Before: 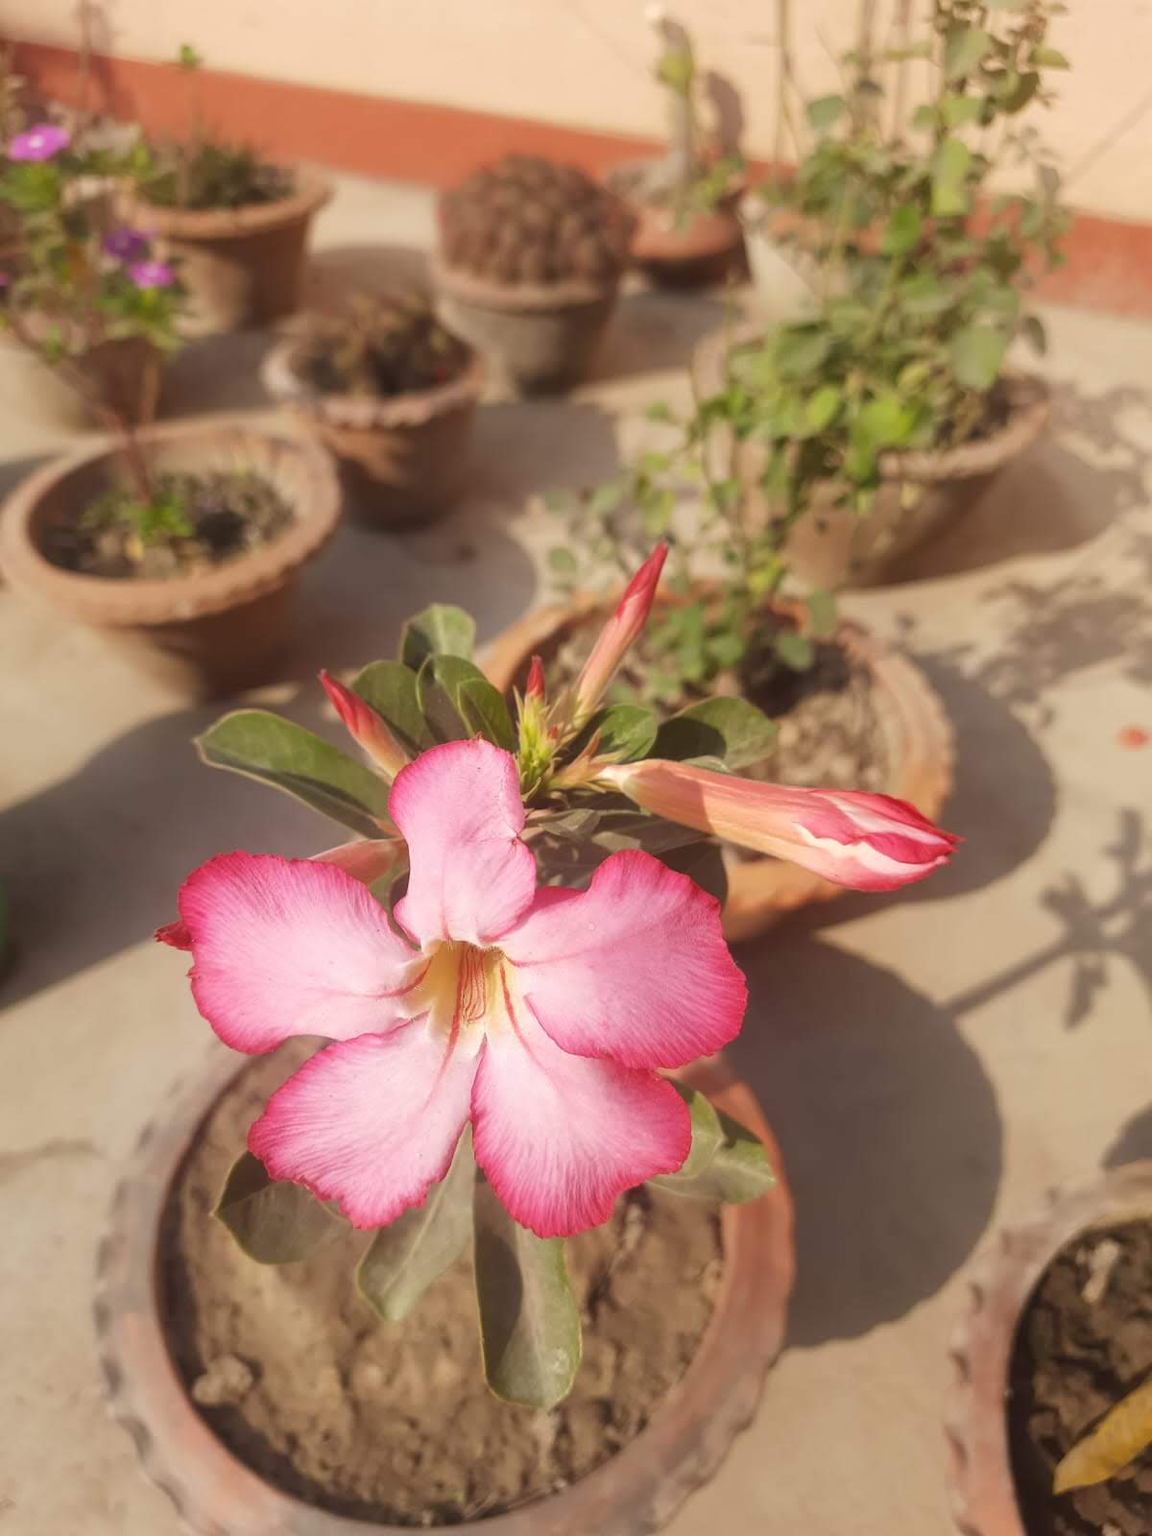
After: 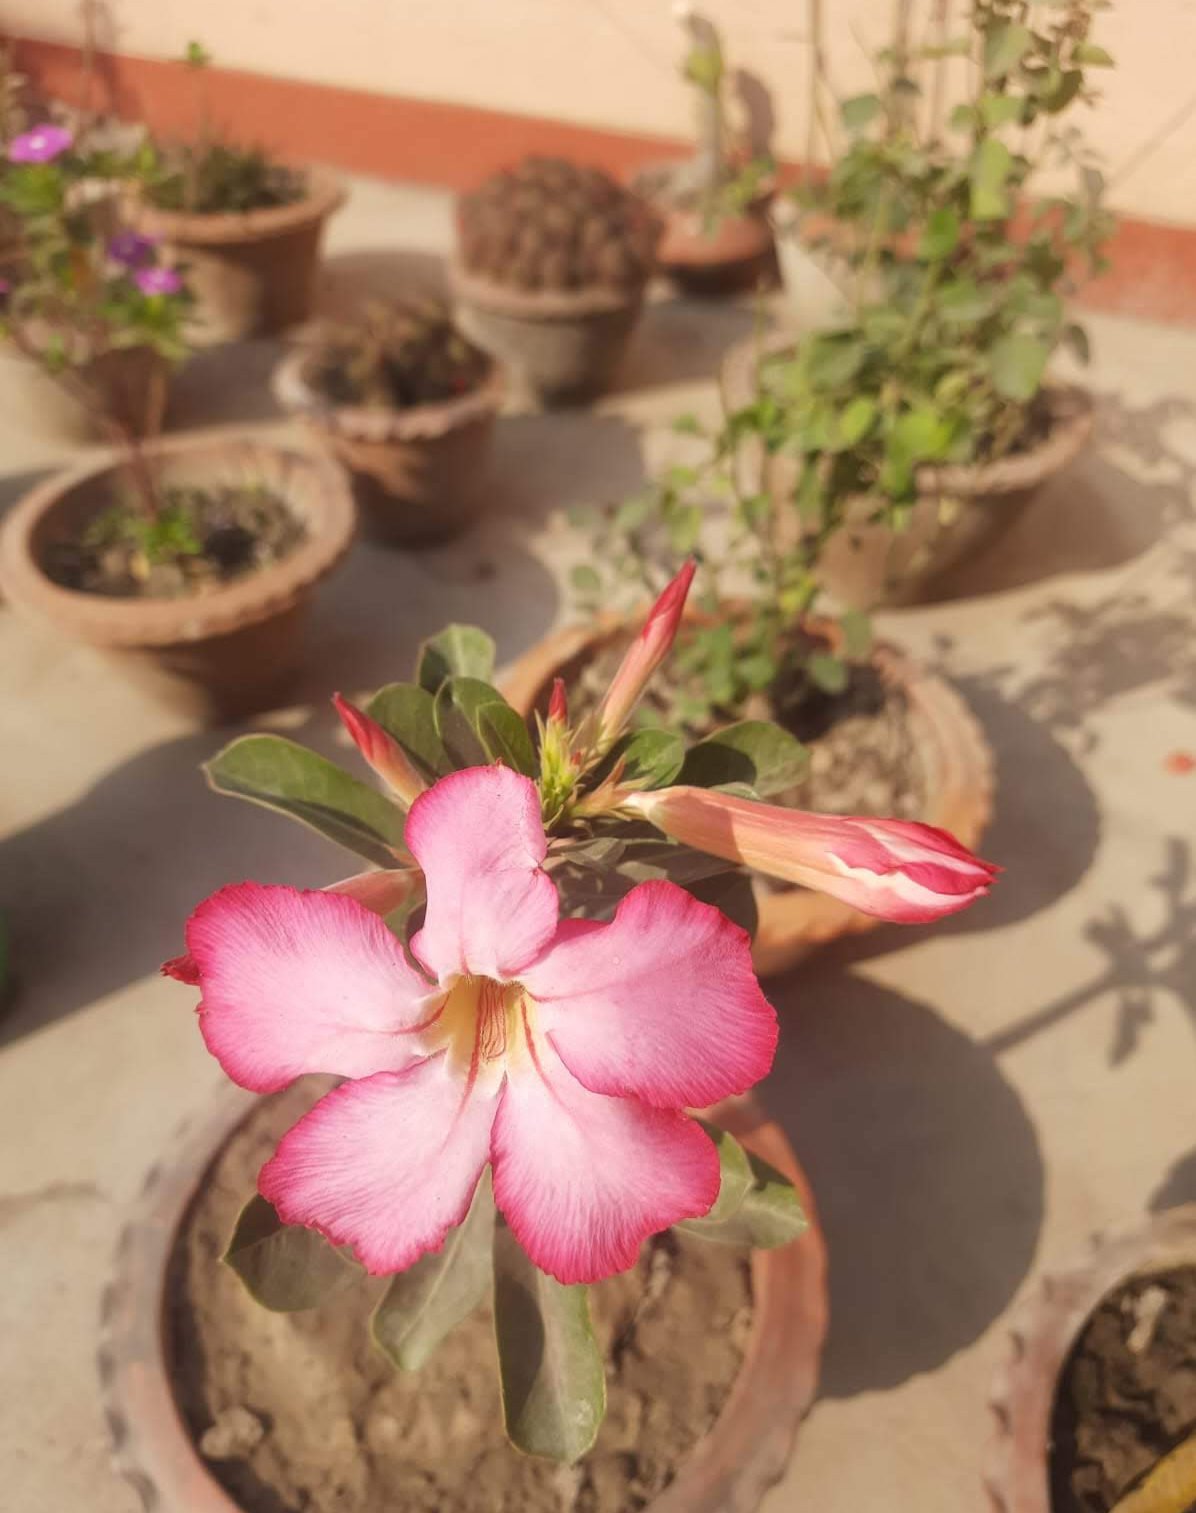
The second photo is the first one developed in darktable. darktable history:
crop: top 0.322%, right 0.257%, bottom 5.057%
